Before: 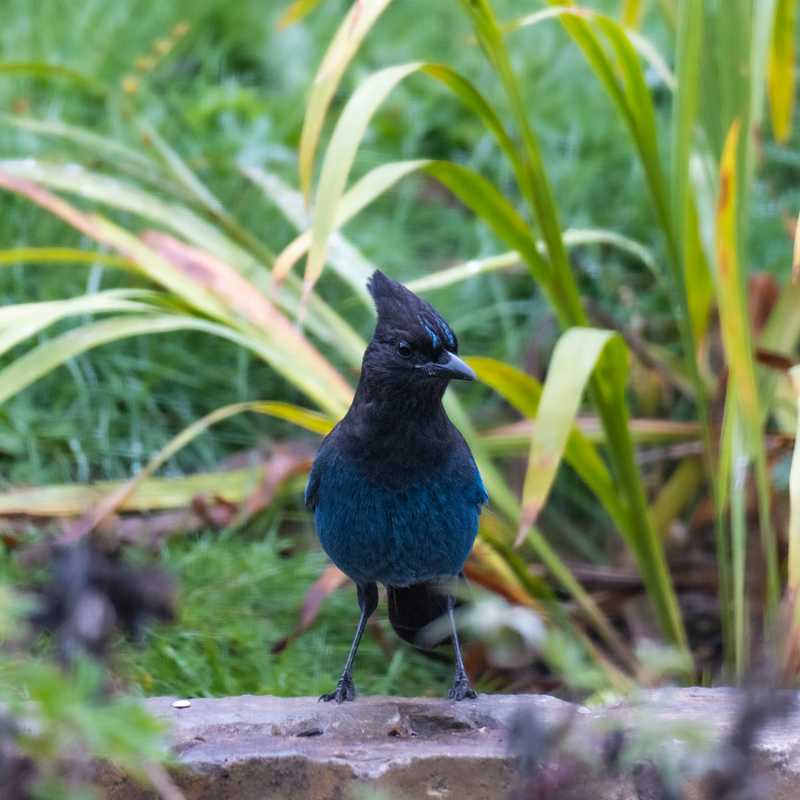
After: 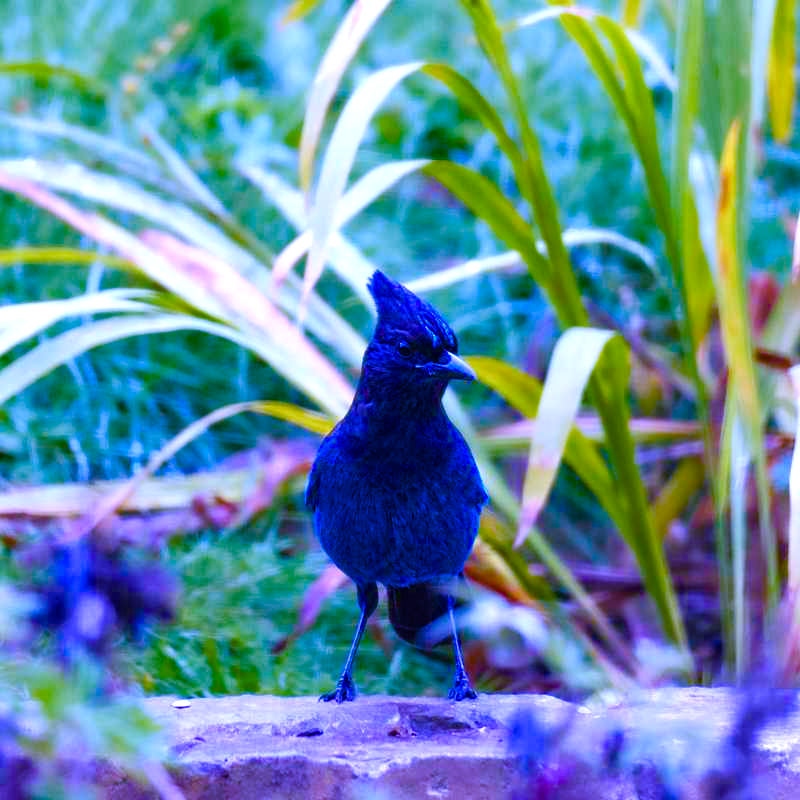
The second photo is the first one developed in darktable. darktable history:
white balance: red 0.98, blue 1.61
exposure: exposure 0.197 EV, compensate highlight preservation false
color balance rgb: perceptual saturation grading › global saturation 24.74%, perceptual saturation grading › highlights -51.22%, perceptual saturation grading › mid-tones 19.16%, perceptual saturation grading › shadows 60.98%, global vibrance 50%
